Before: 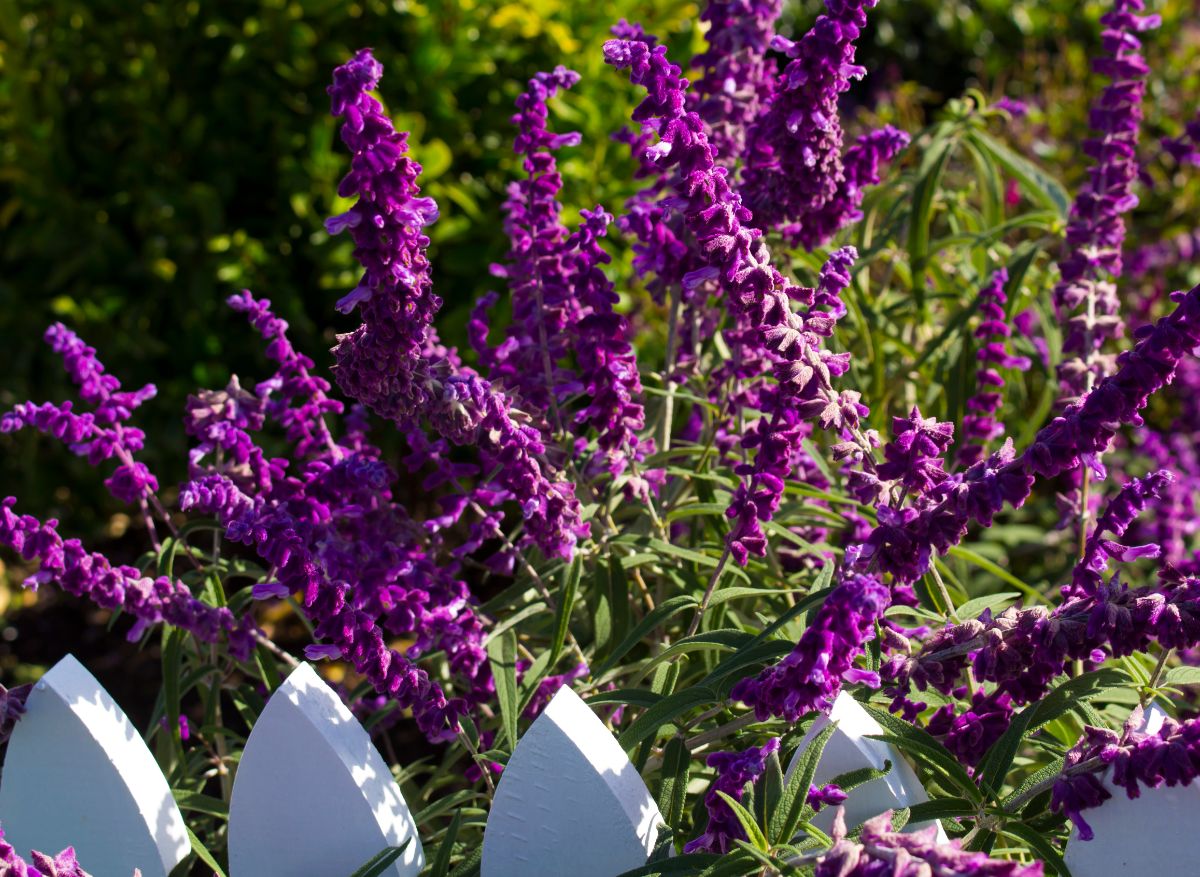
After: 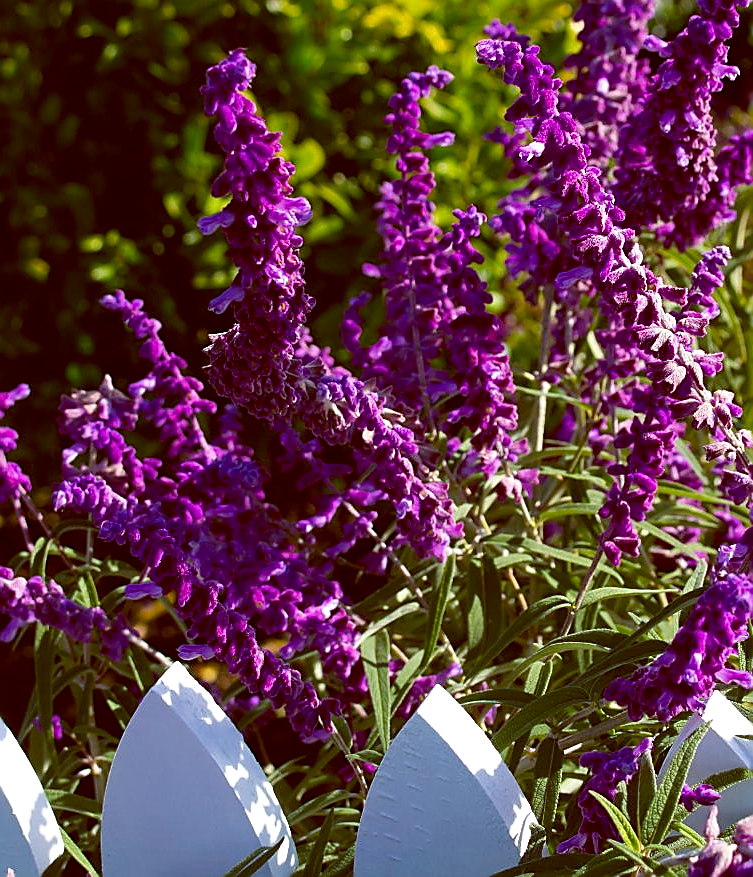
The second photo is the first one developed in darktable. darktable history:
sharpen: radius 1.4, amount 1.25, threshold 0.7
crop: left 10.644%, right 26.528%
exposure: exposure 0.127 EV, compensate highlight preservation false
color balance: lift [1, 1.015, 1.004, 0.985], gamma [1, 0.958, 0.971, 1.042], gain [1, 0.956, 0.977, 1.044]
